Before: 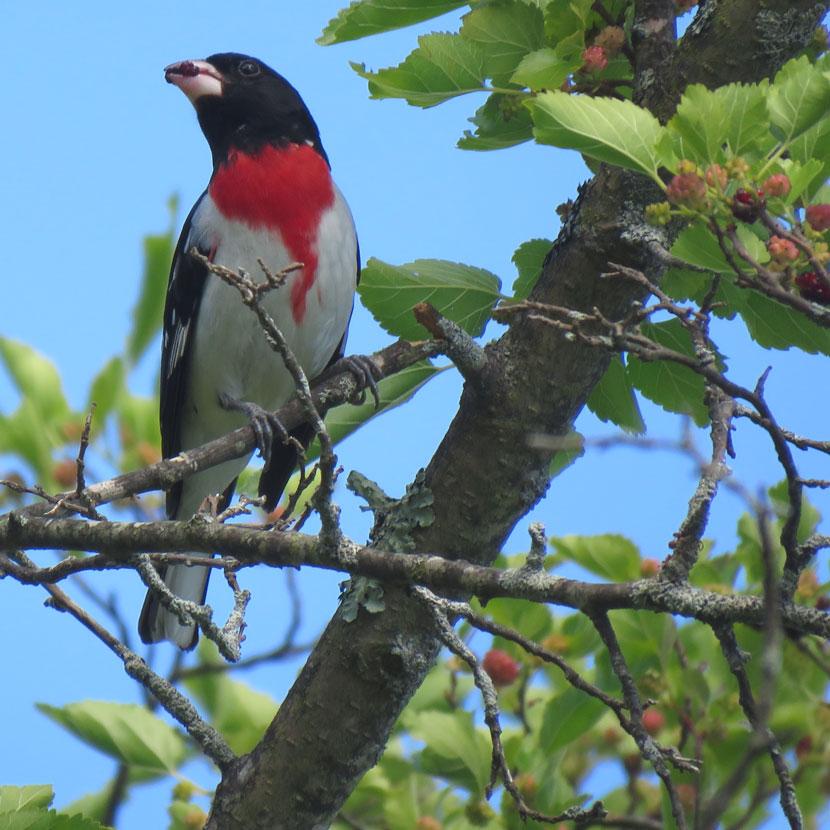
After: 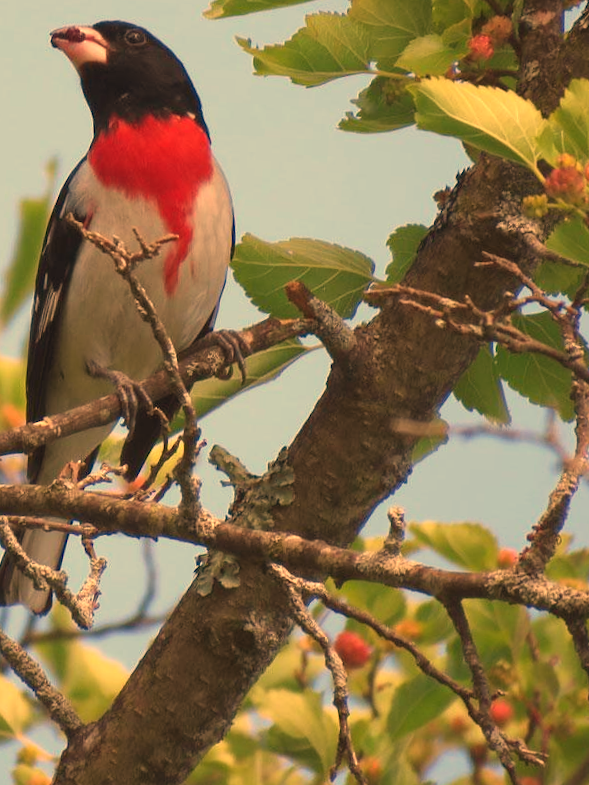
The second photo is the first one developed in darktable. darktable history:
white balance: red 1.467, blue 0.684
crop and rotate: angle -3.27°, left 14.277%, top 0.028%, right 10.766%, bottom 0.028%
